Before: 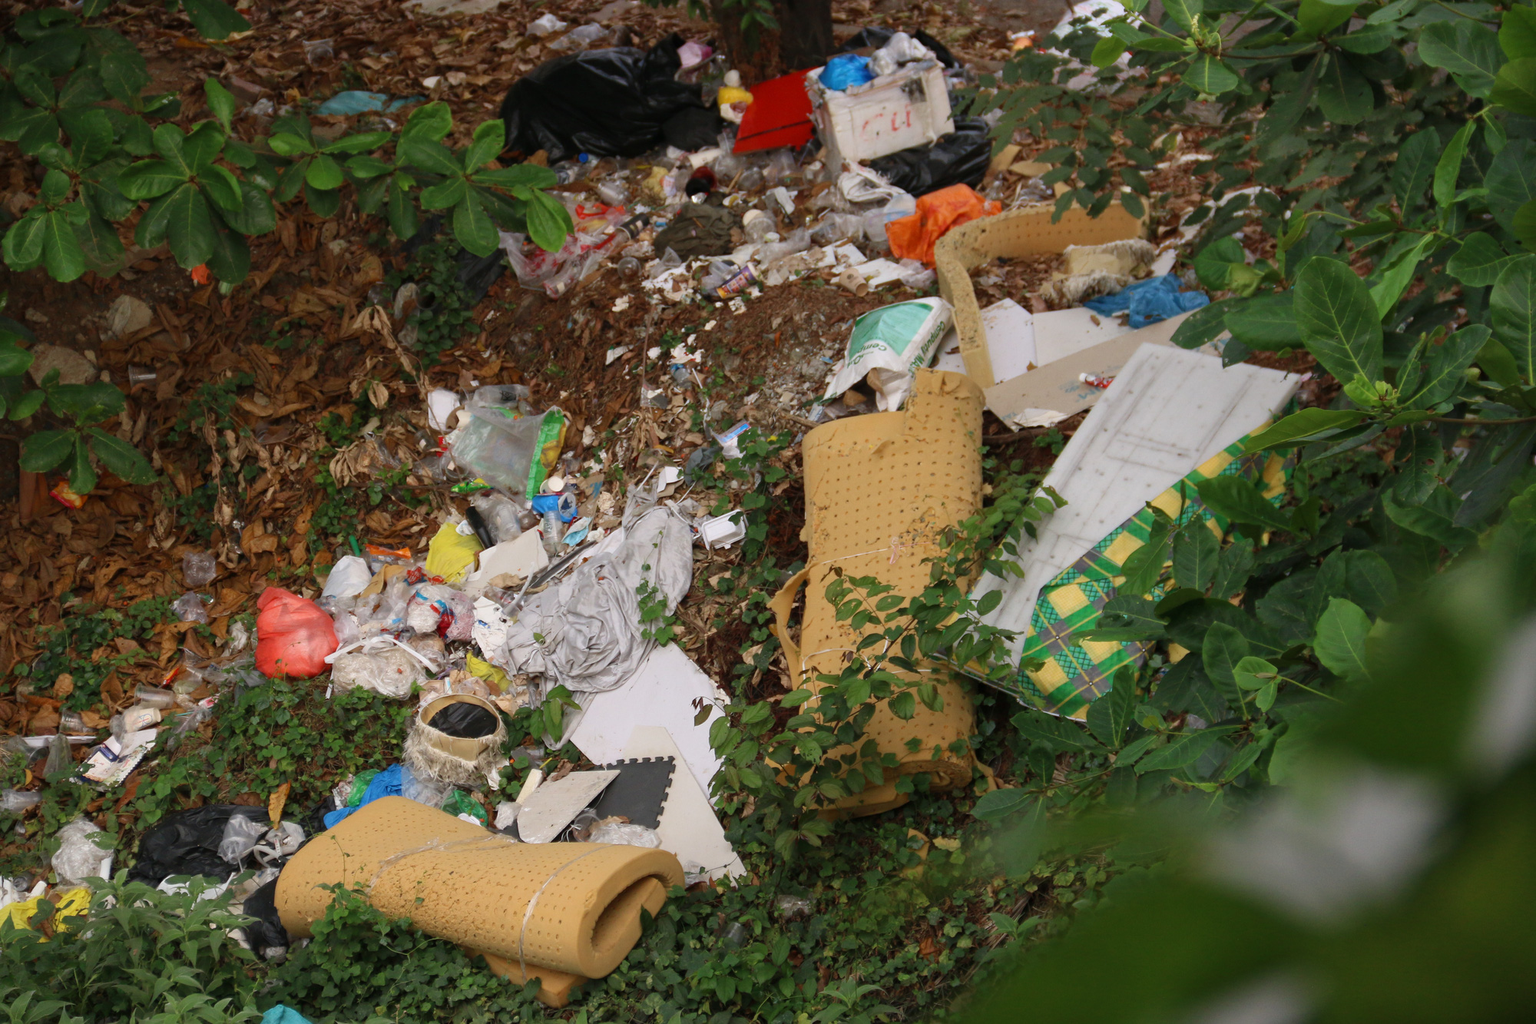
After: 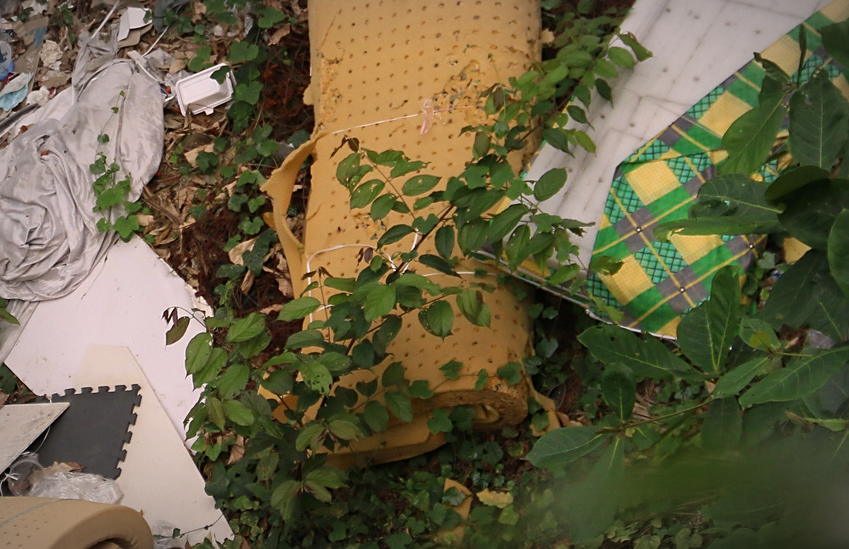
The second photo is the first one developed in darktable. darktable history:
color correction: highlights a* 5.98, highlights b* 4.8
vignetting: fall-off start 80.86%, fall-off radius 61.5%, automatic ratio true, width/height ratio 1.416
sharpen: radius 1.878, amount 0.403, threshold 1.4
crop: left 36.914%, top 45.049%, right 20.603%, bottom 13.743%
